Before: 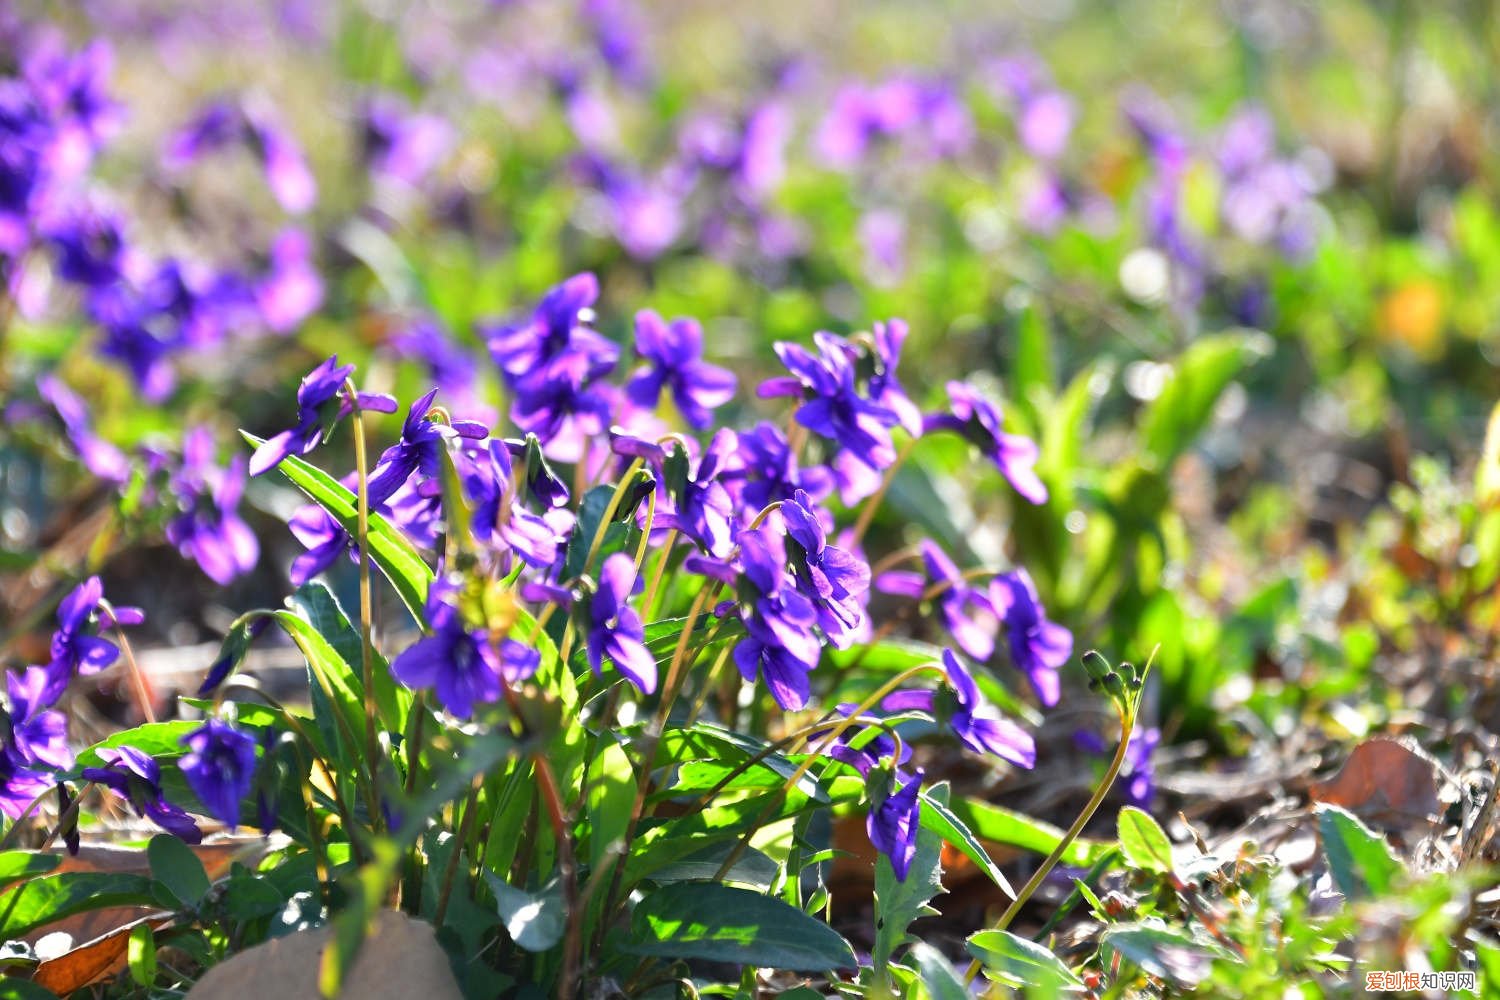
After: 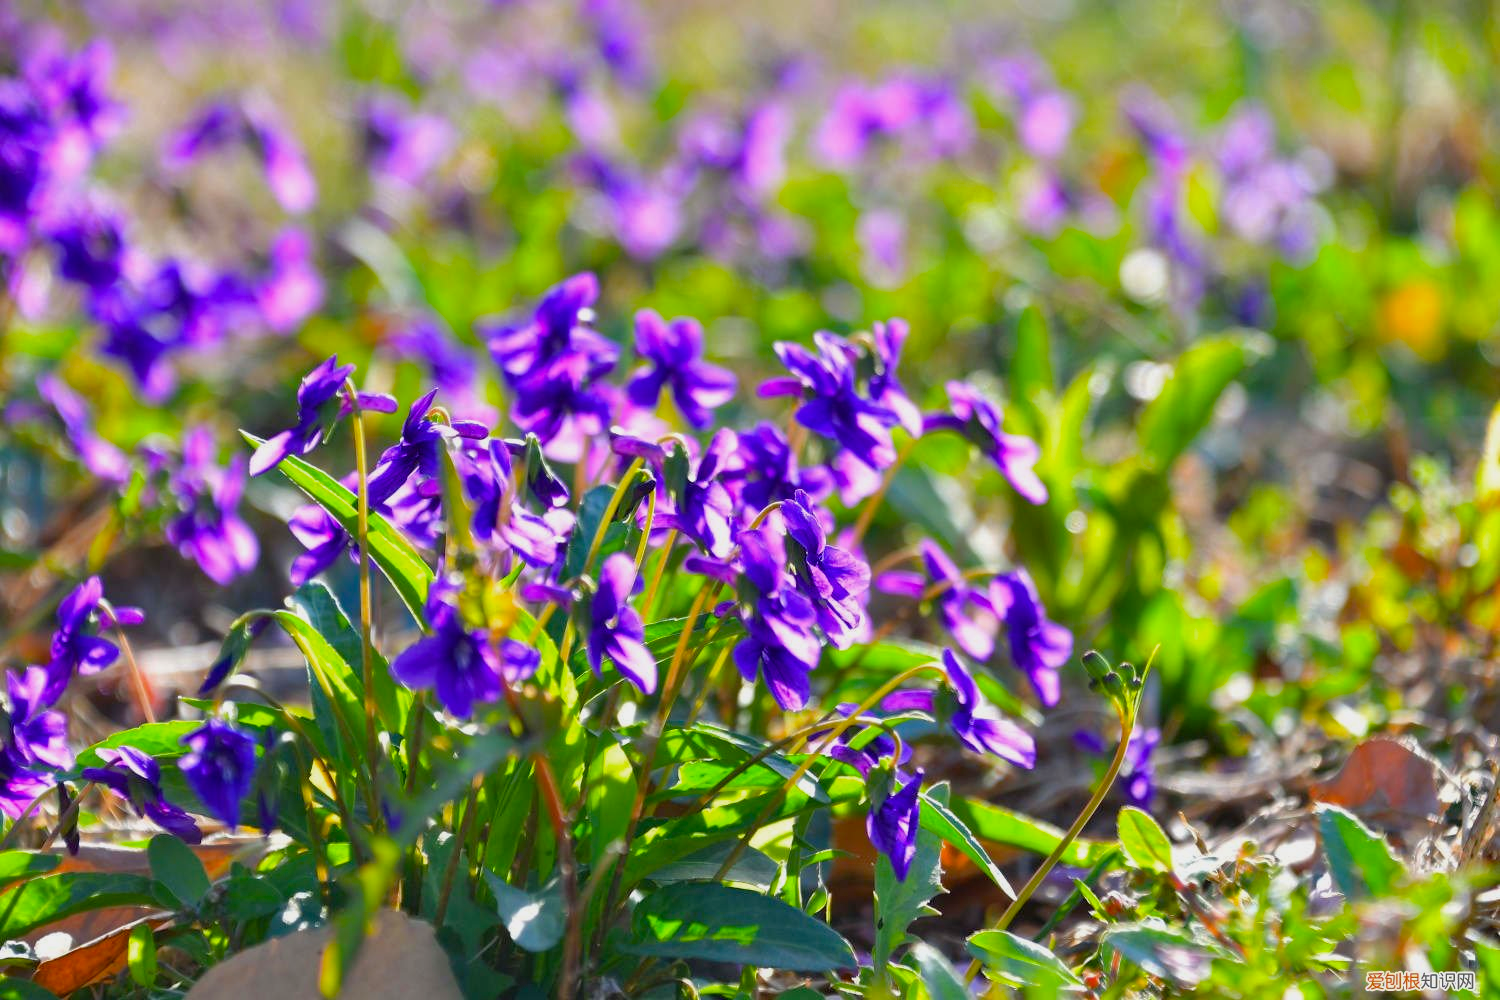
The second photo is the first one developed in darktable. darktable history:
color balance rgb: perceptual saturation grading › global saturation 25%, global vibrance 20%
exposure: exposure 0.128 EV, compensate highlight preservation false
tone equalizer: -8 EV 0.25 EV, -7 EV 0.417 EV, -6 EV 0.417 EV, -5 EV 0.25 EV, -3 EV -0.25 EV, -2 EV -0.417 EV, -1 EV -0.417 EV, +0 EV -0.25 EV, edges refinement/feathering 500, mask exposure compensation -1.57 EV, preserve details guided filter
